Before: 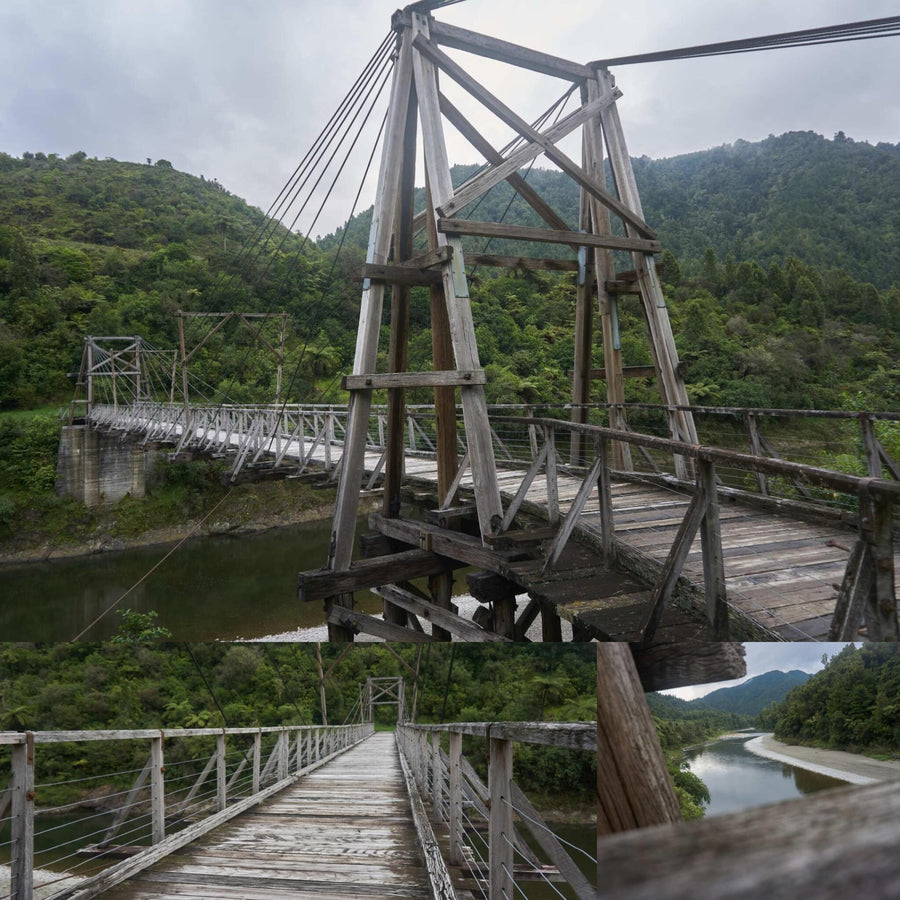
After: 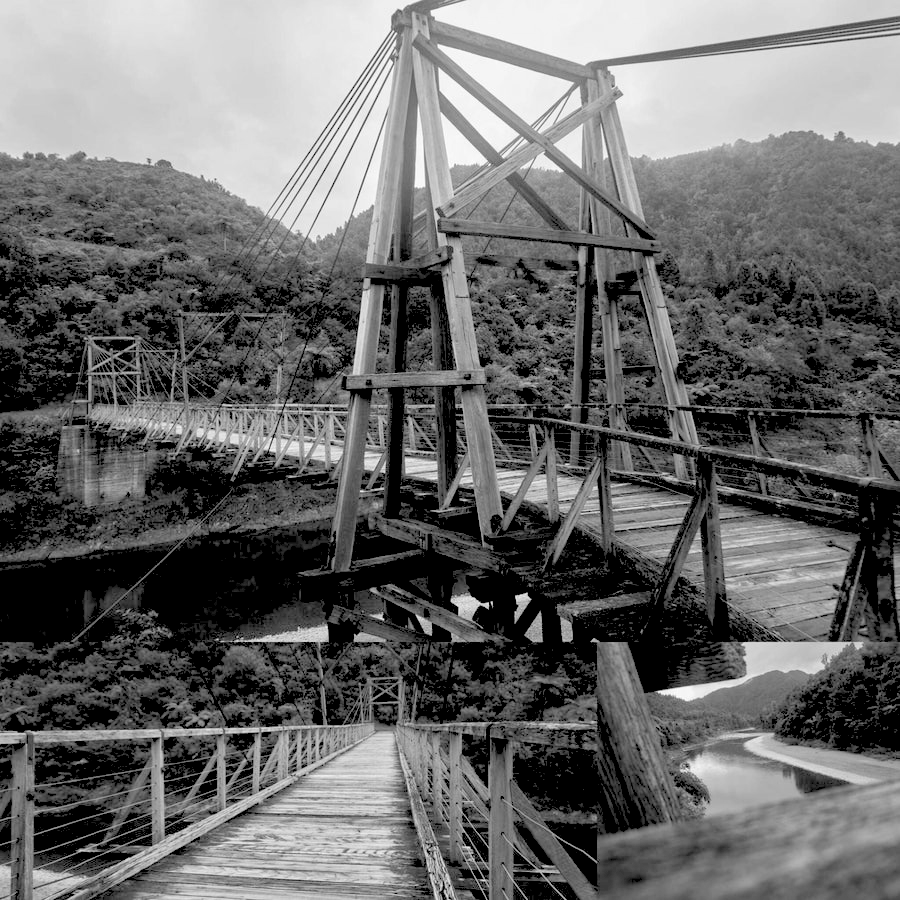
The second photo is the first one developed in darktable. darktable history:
rgb levels: levels [[0.027, 0.429, 0.996], [0, 0.5, 1], [0, 0.5, 1]]
color correction: saturation 0.85
monochrome: on, module defaults
